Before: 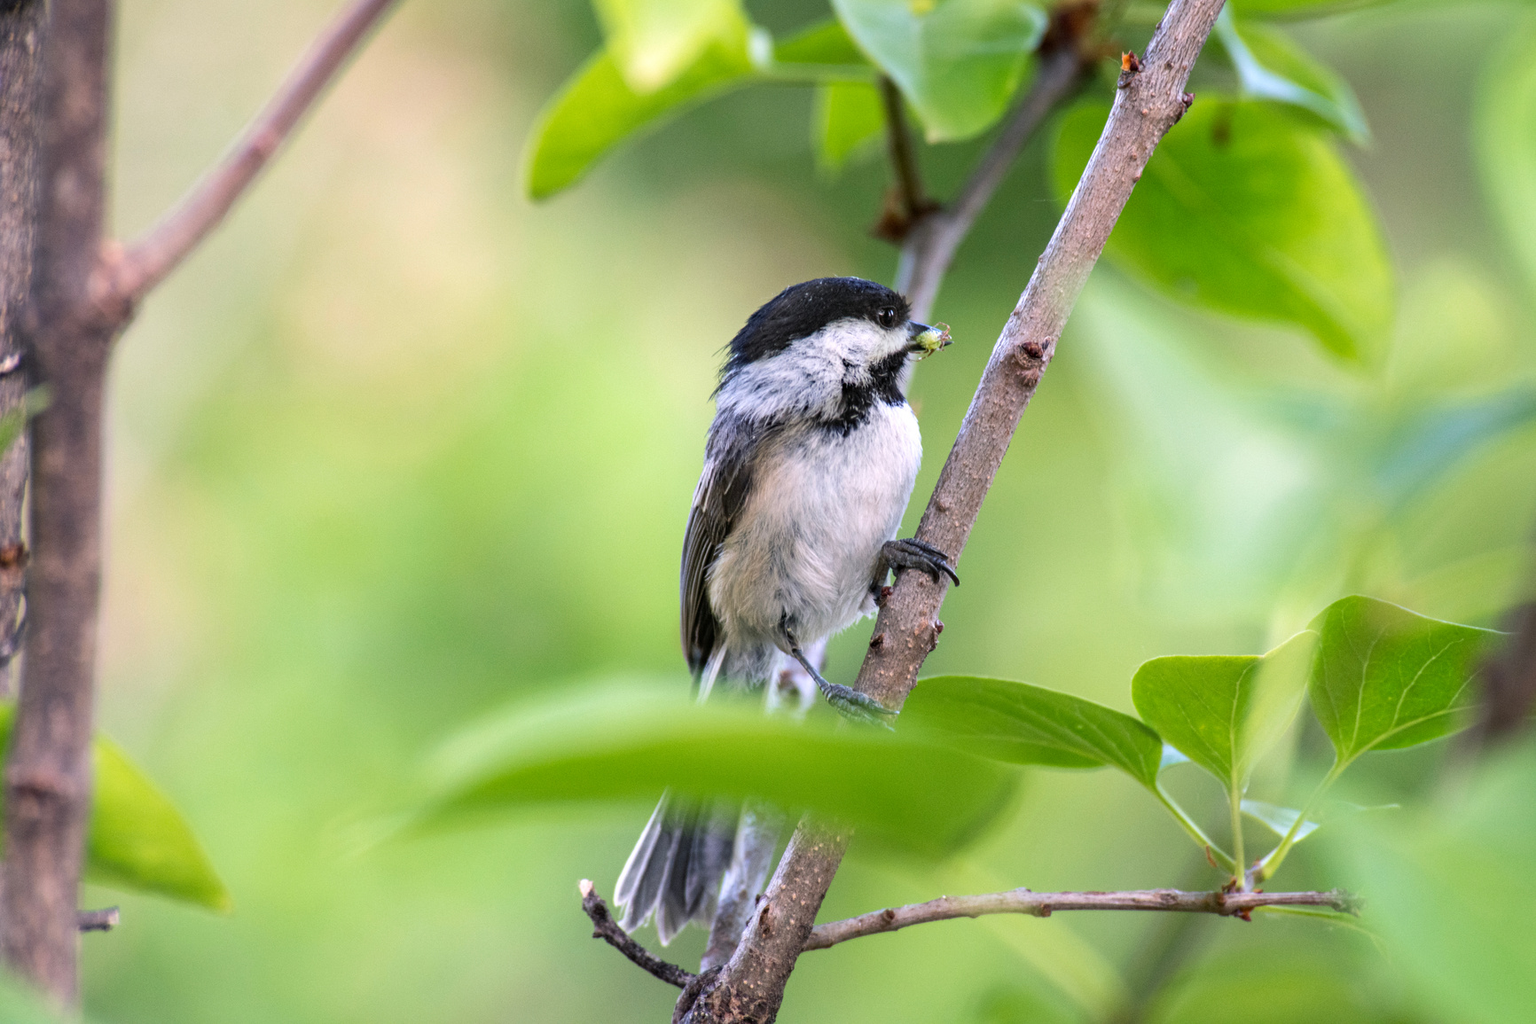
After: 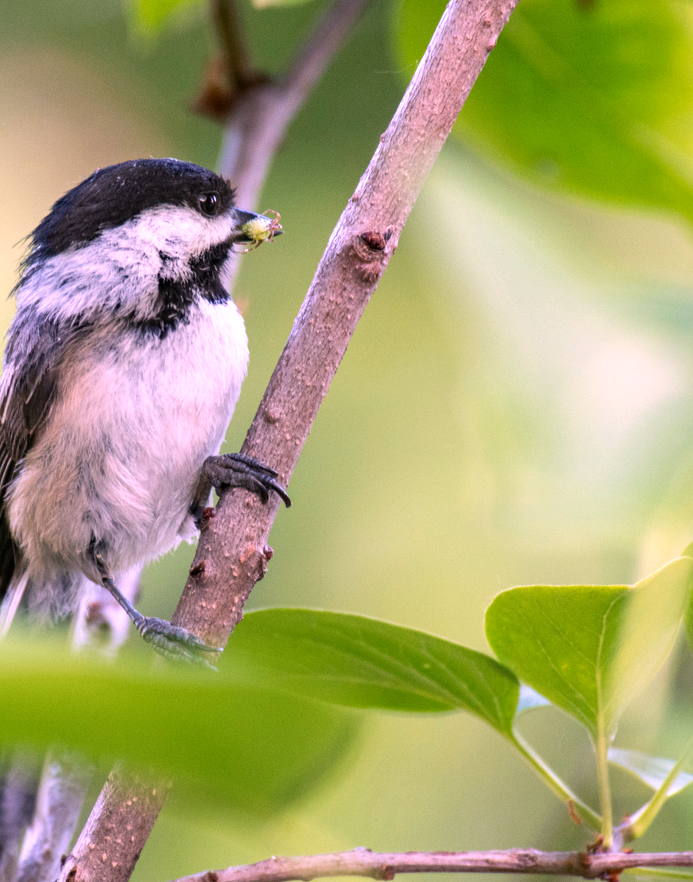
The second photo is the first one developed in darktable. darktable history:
crop: left 45.721%, top 13.393%, right 14.118%, bottom 10.01%
white balance: red 1.188, blue 1.11
